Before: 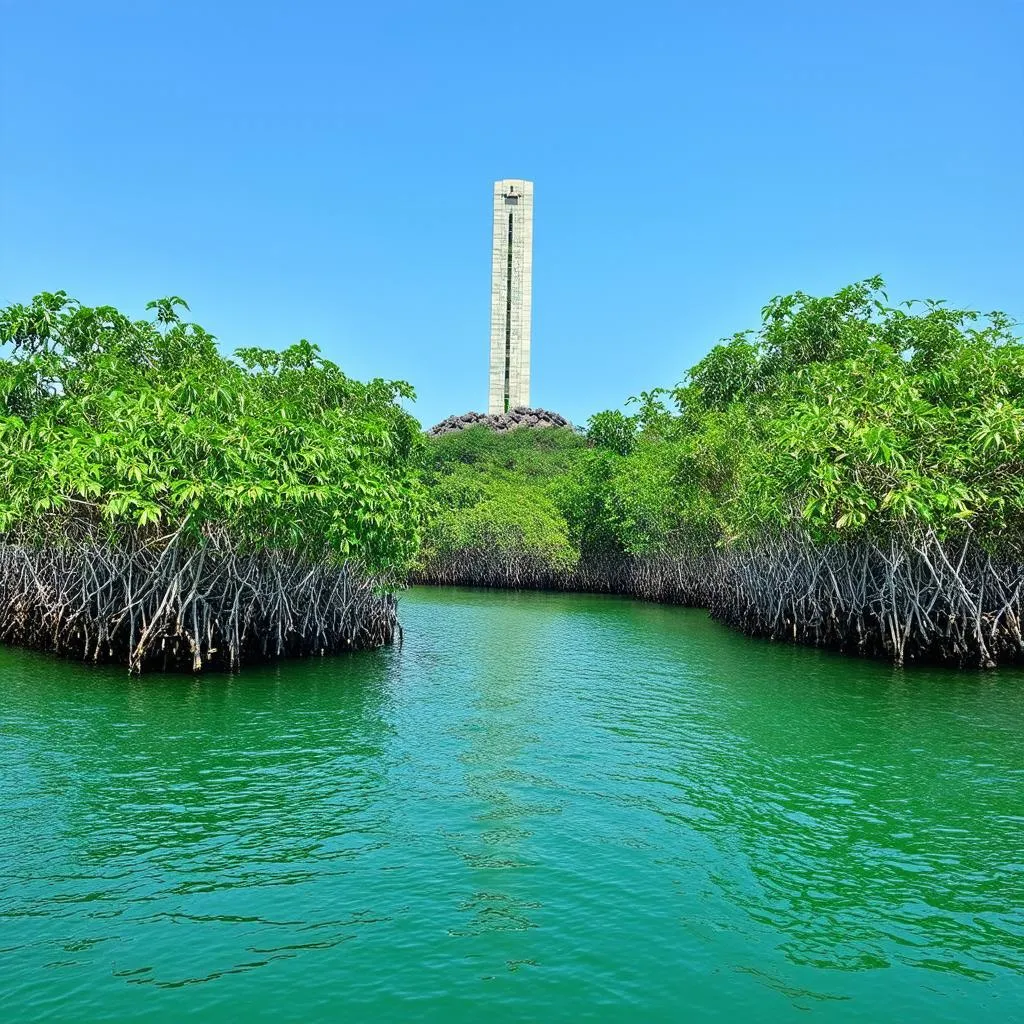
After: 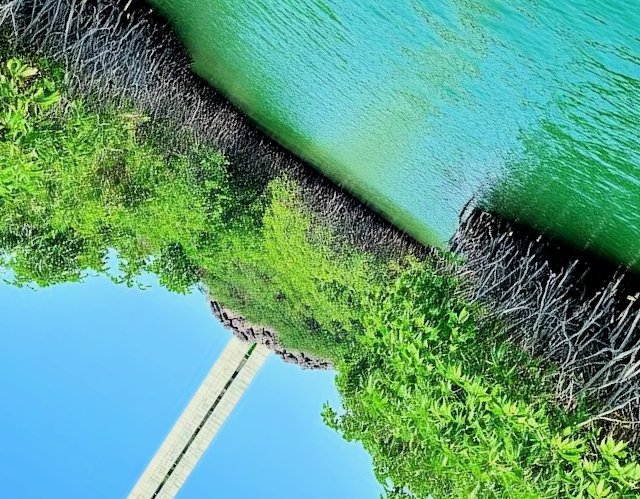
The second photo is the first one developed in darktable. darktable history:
exposure: exposure 0.606 EV, compensate highlight preservation false
crop and rotate: angle 147.78°, left 9.157%, top 15.638%, right 4.518%, bottom 17.129%
filmic rgb: middle gray luminance 29.04%, black relative exposure -10.32 EV, white relative exposure 5.5 EV, target black luminance 0%, hardness 3.93, latitude 1.37%, contrast 1.131, highlights saturation mix 4.71%, shadows ↔ highlights balance 15.43%, color science v6 (2022)
